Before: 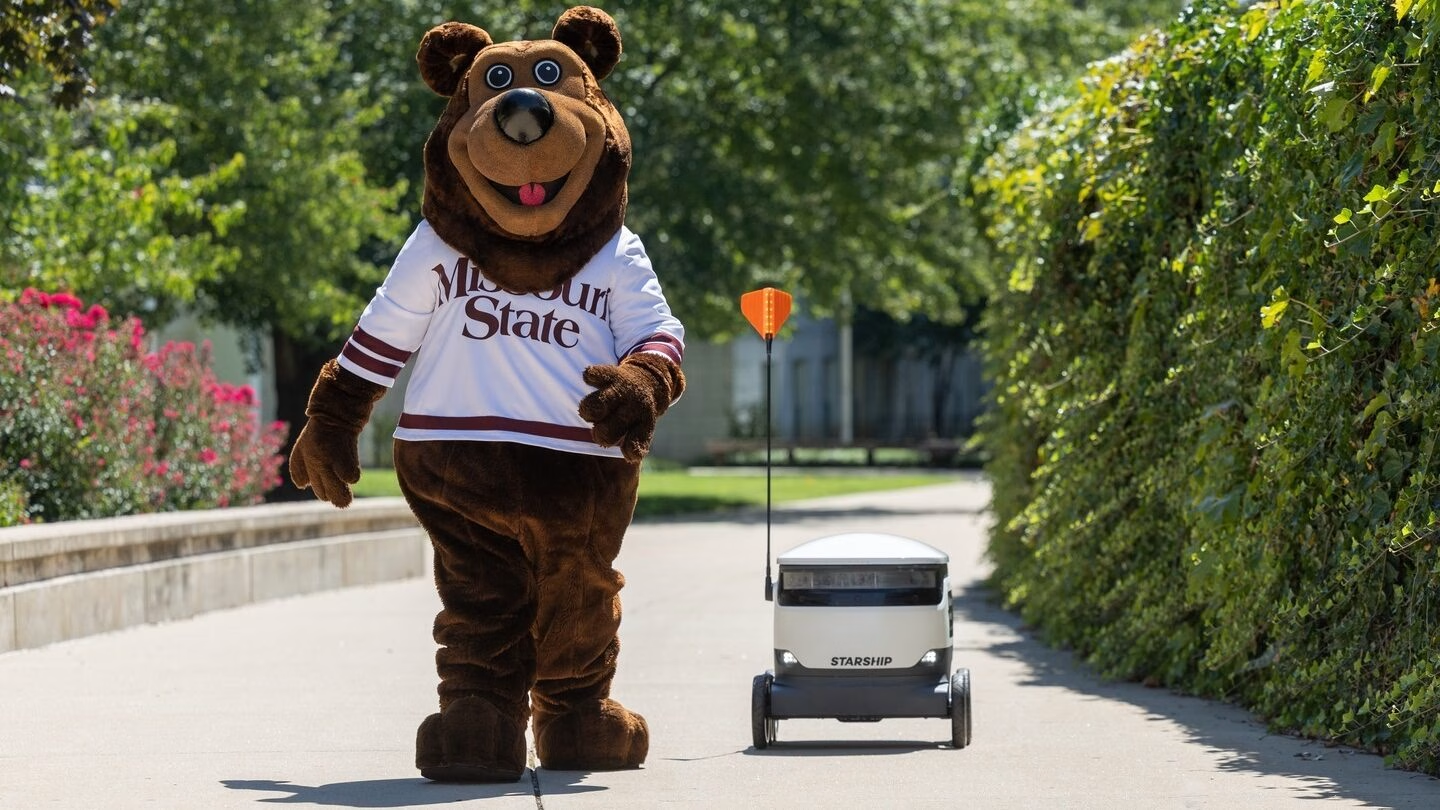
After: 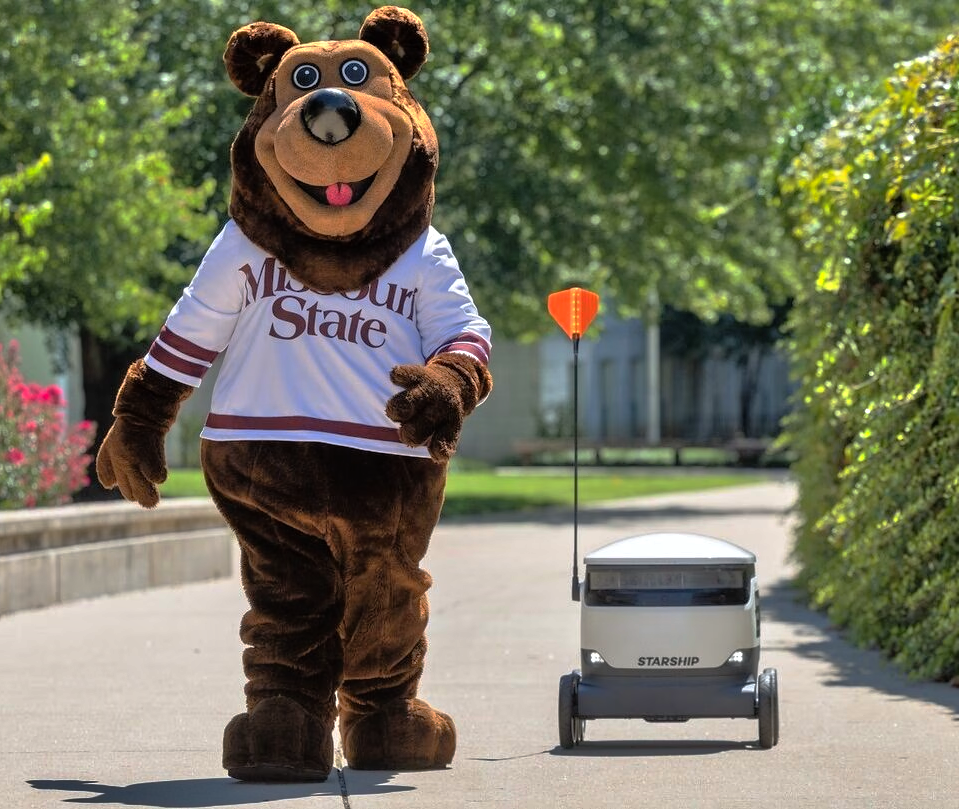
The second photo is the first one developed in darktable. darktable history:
shadows and highlights: shadows 60, soften with gaussian
crop and rotate: left 13.409%, right 19.924%
base curve: curves: ch0 [(0, 0) (0.595, 0.418) (1, 1)], preserve colors none
tone equalizer: -7 EV 0.15 EV, -6 EV 0.6 EV, -5 EV 1.15 EV, -4 EV 1.33 EV, -3 EV 1.15 EV, -2 EV 0.6 EV, -1 EV 0.15 EV, mask exposure compensation -0.5 EV
